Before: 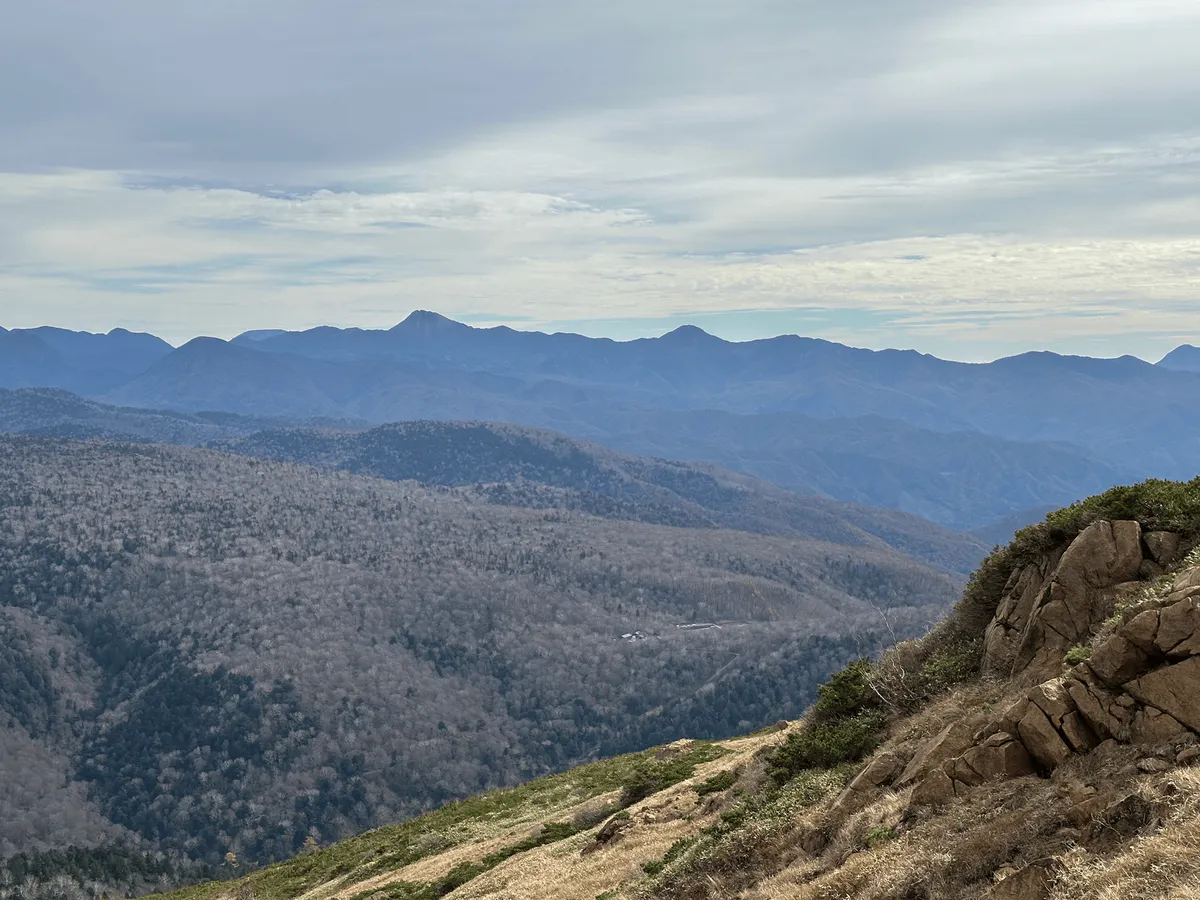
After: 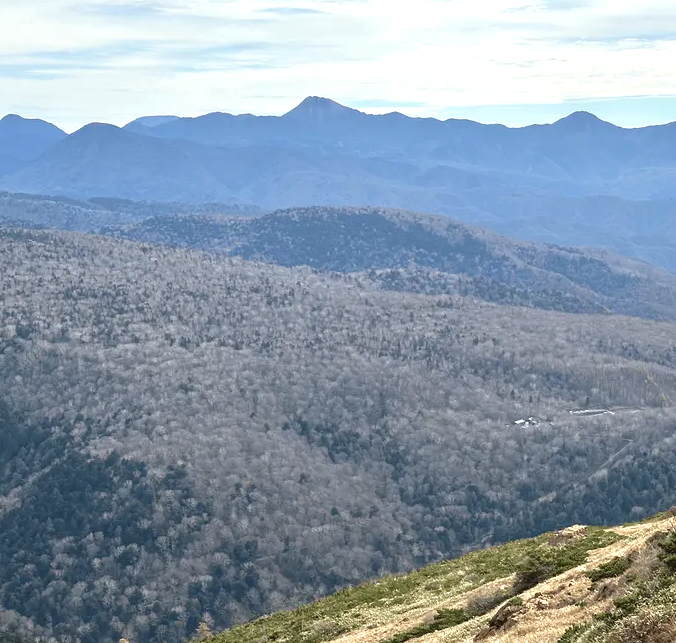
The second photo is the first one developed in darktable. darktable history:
crop: left 8.966%, top 23.852%, right 34.699%, bottom 4.703%
exposure: black level correction 0, exposure 0.7 EV, compensate exposure bias true, compensate highlight preservation false
